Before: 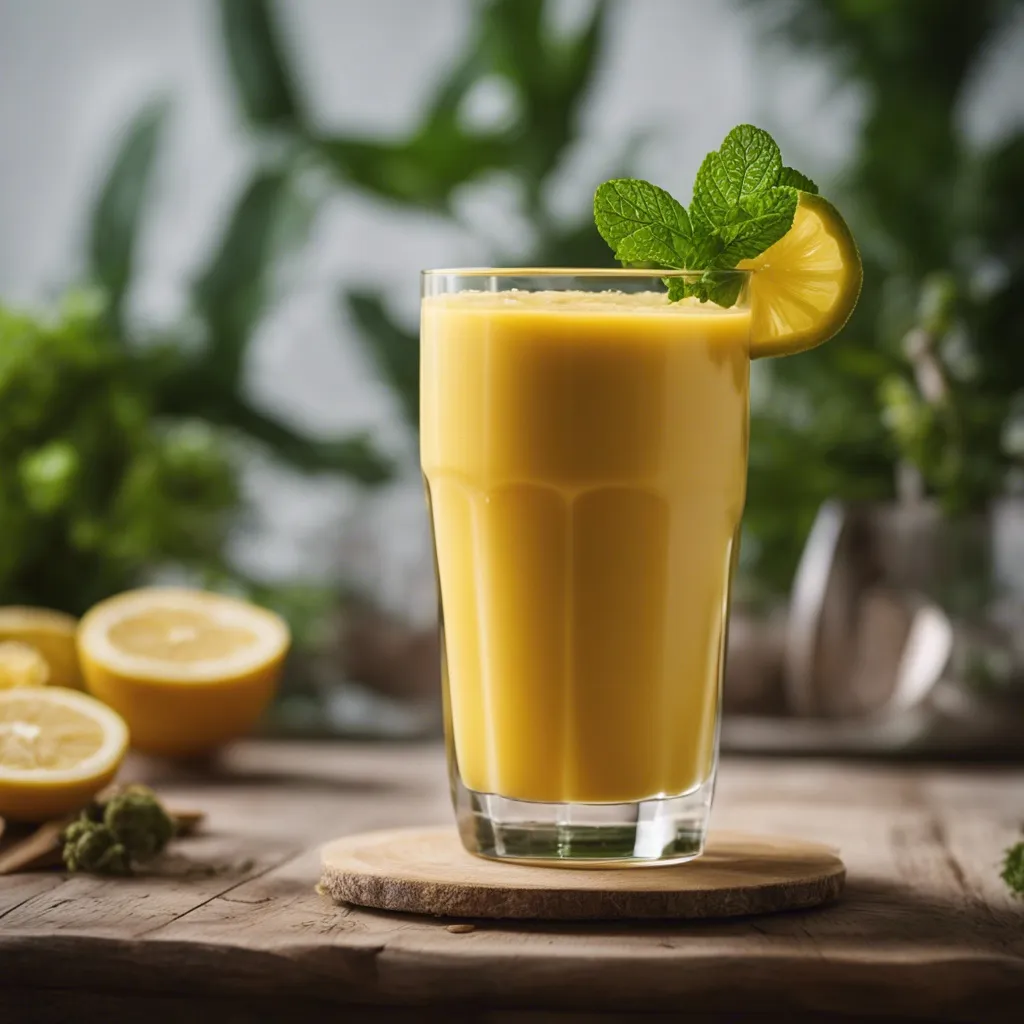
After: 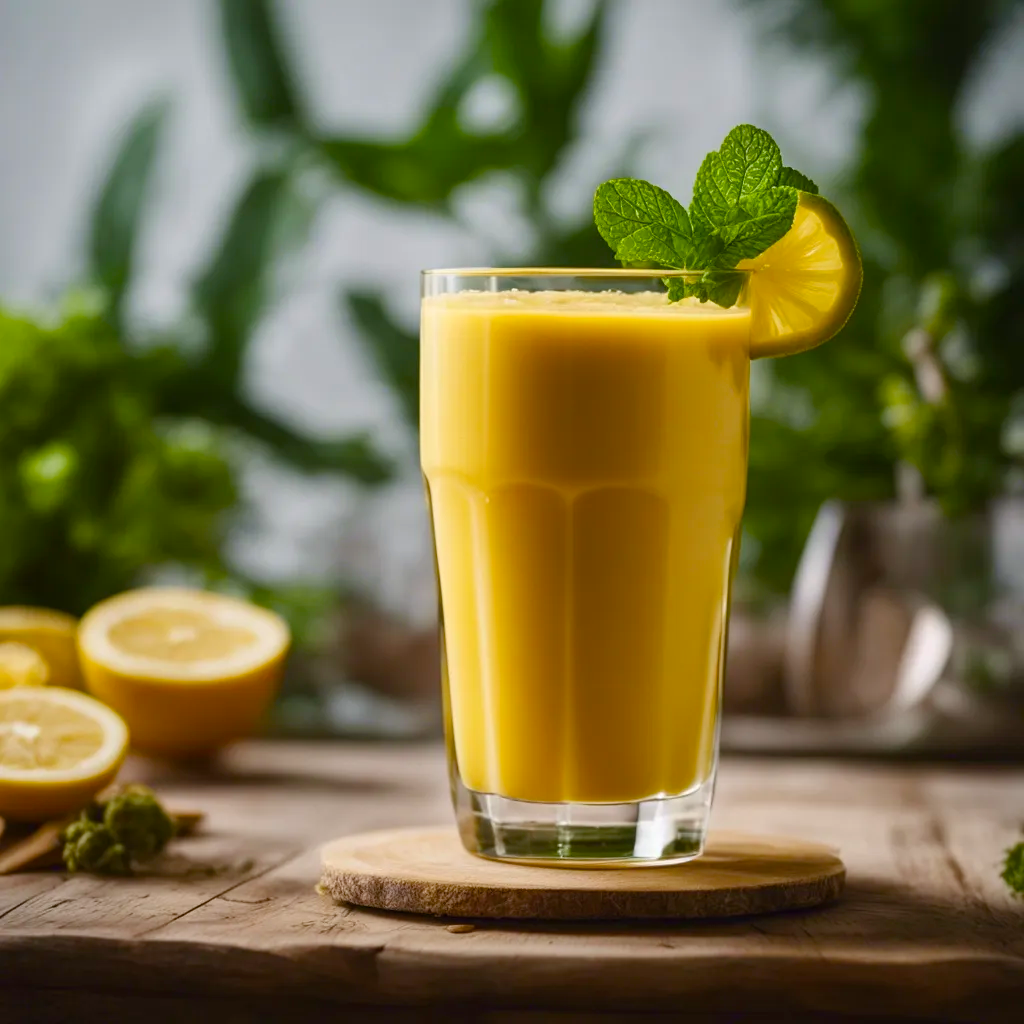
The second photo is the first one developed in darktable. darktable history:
color balance rgb: perceptual saturation grading › global saturation 21.134%, perceptual saturation grading › highlights -19.702%, perceptual saturation grading › shadows 29.362%, global vibrance 25.334%
